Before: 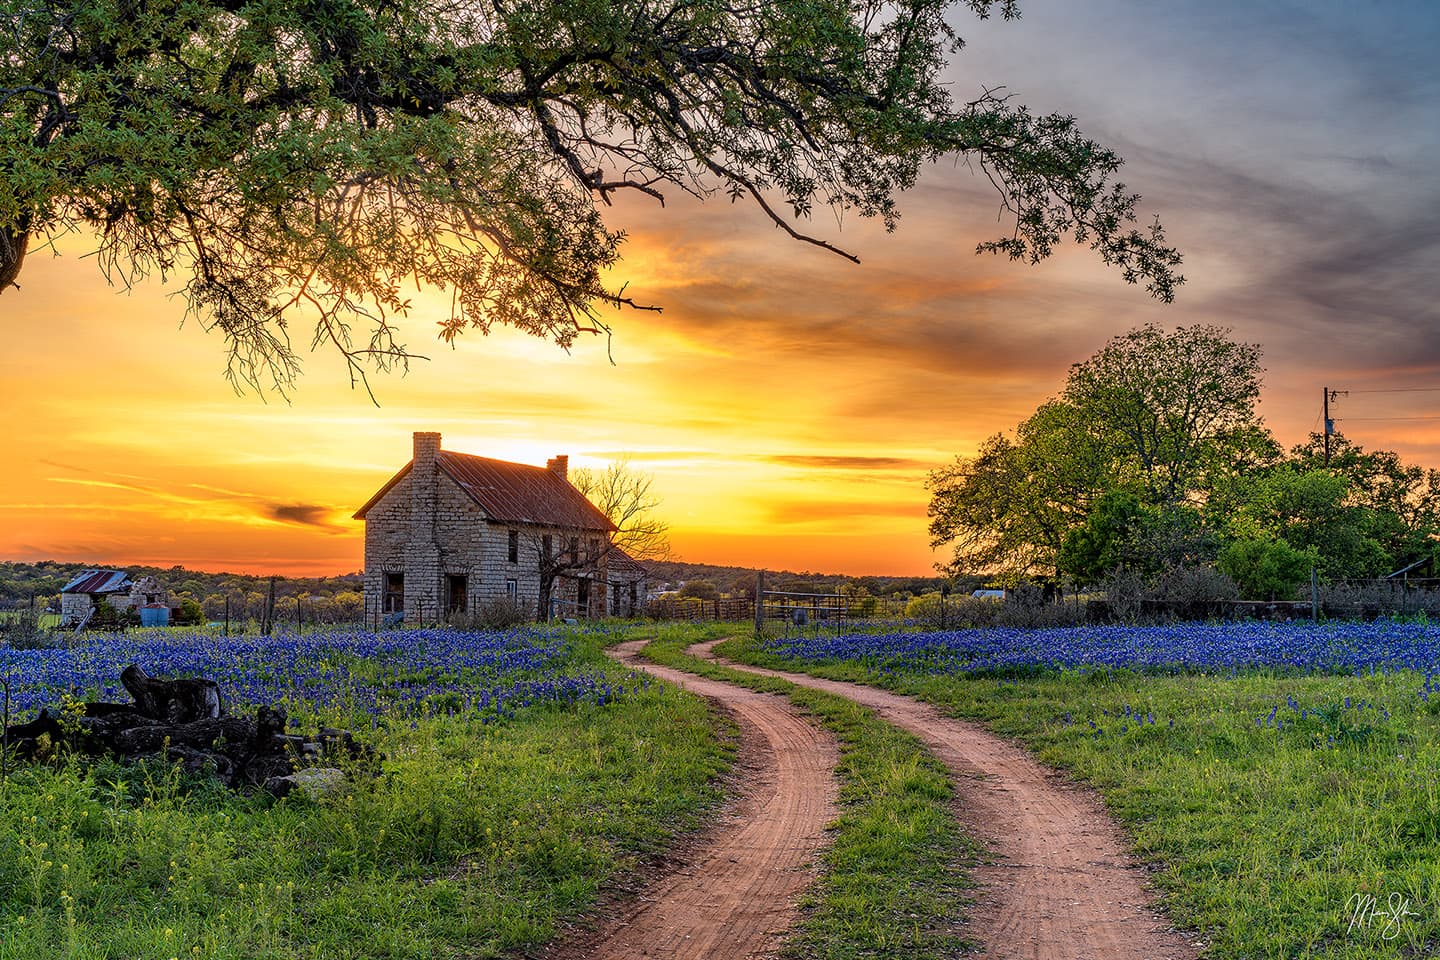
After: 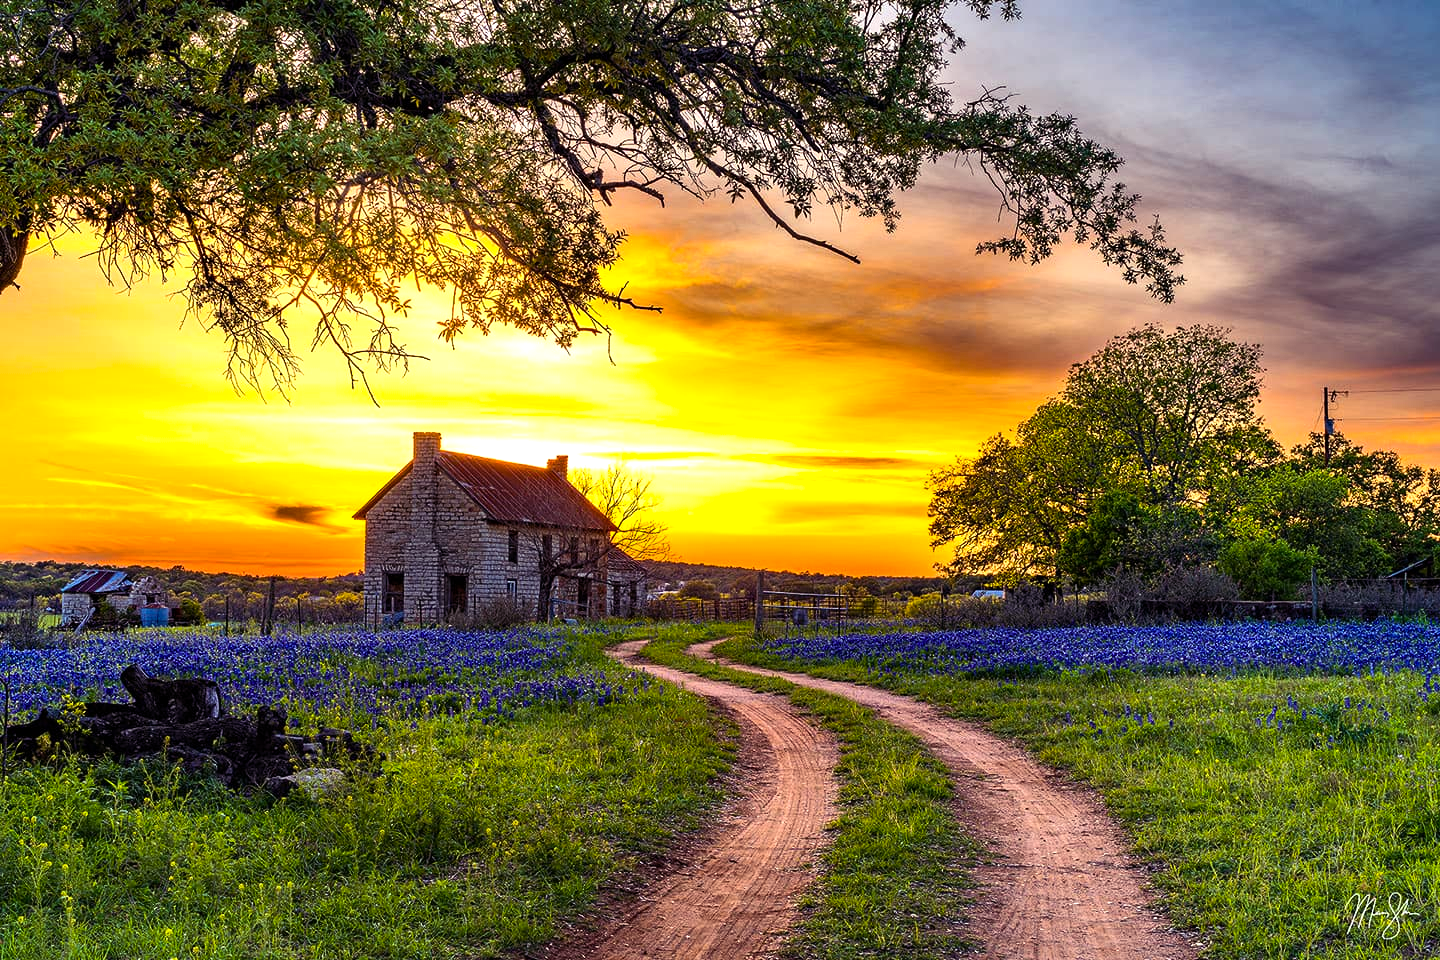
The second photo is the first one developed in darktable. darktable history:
contrast brightness saturation: contrast 0.154, brightness 0.053
color balance rgb: shadows lift › luminance 0.636%, shadows lift › chroma 6.894%, shadows lift › hue 298.58°, perceptual saturation grading › global saturation 25.185%, perceptual brilliance grading › global brilliance 14.891%, perceptual brilliance grading › shadows -35.259%, global vibrance 20%
